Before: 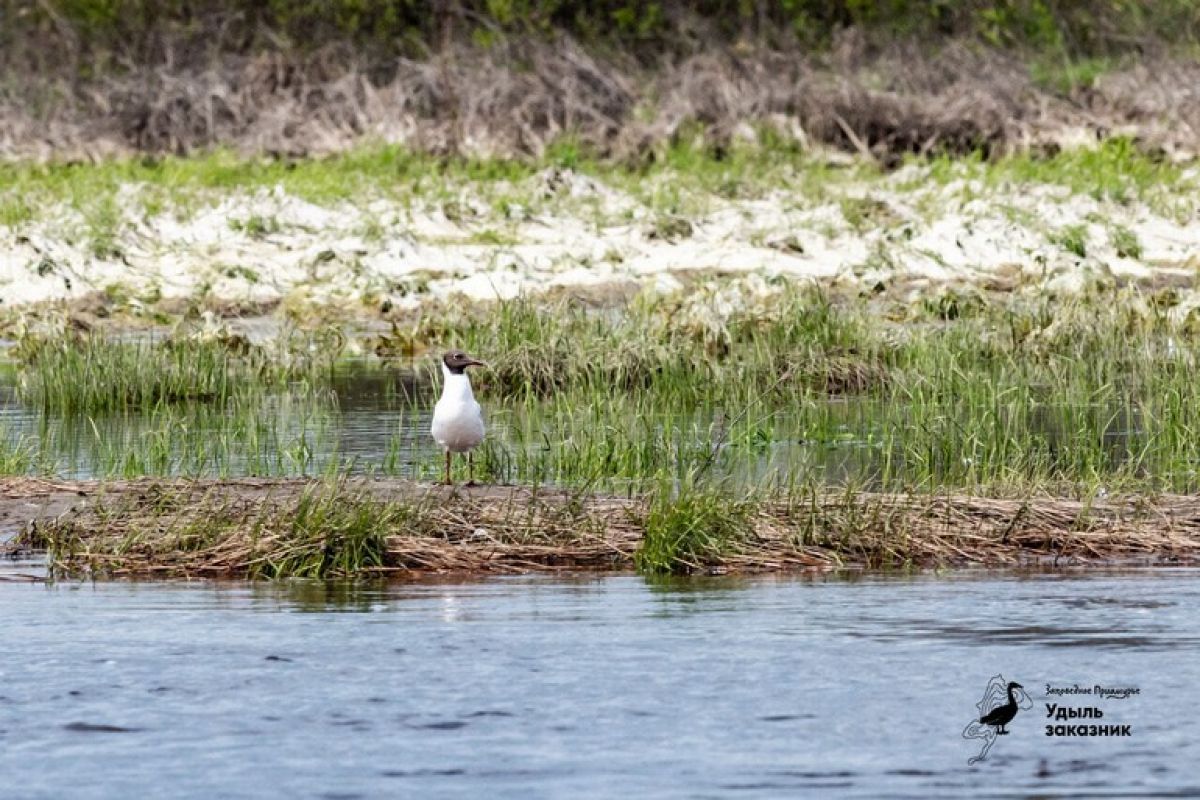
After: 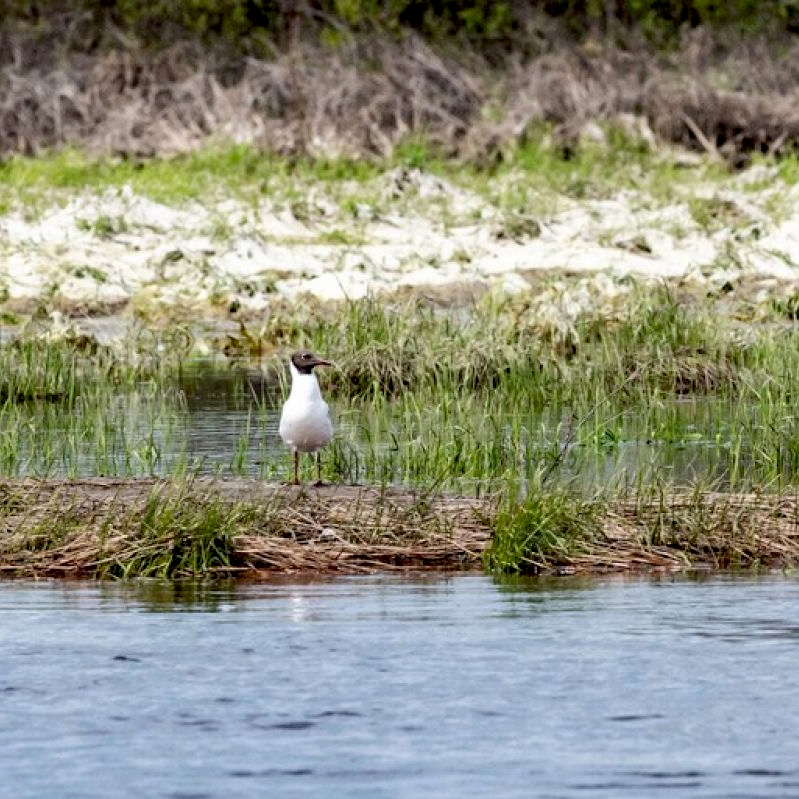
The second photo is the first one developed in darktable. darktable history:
crop and rotate: left 12.673%, right 20.66%
exposure: black level correction 0.009, exposure 0.014 EV, compensate highlight preservation false
